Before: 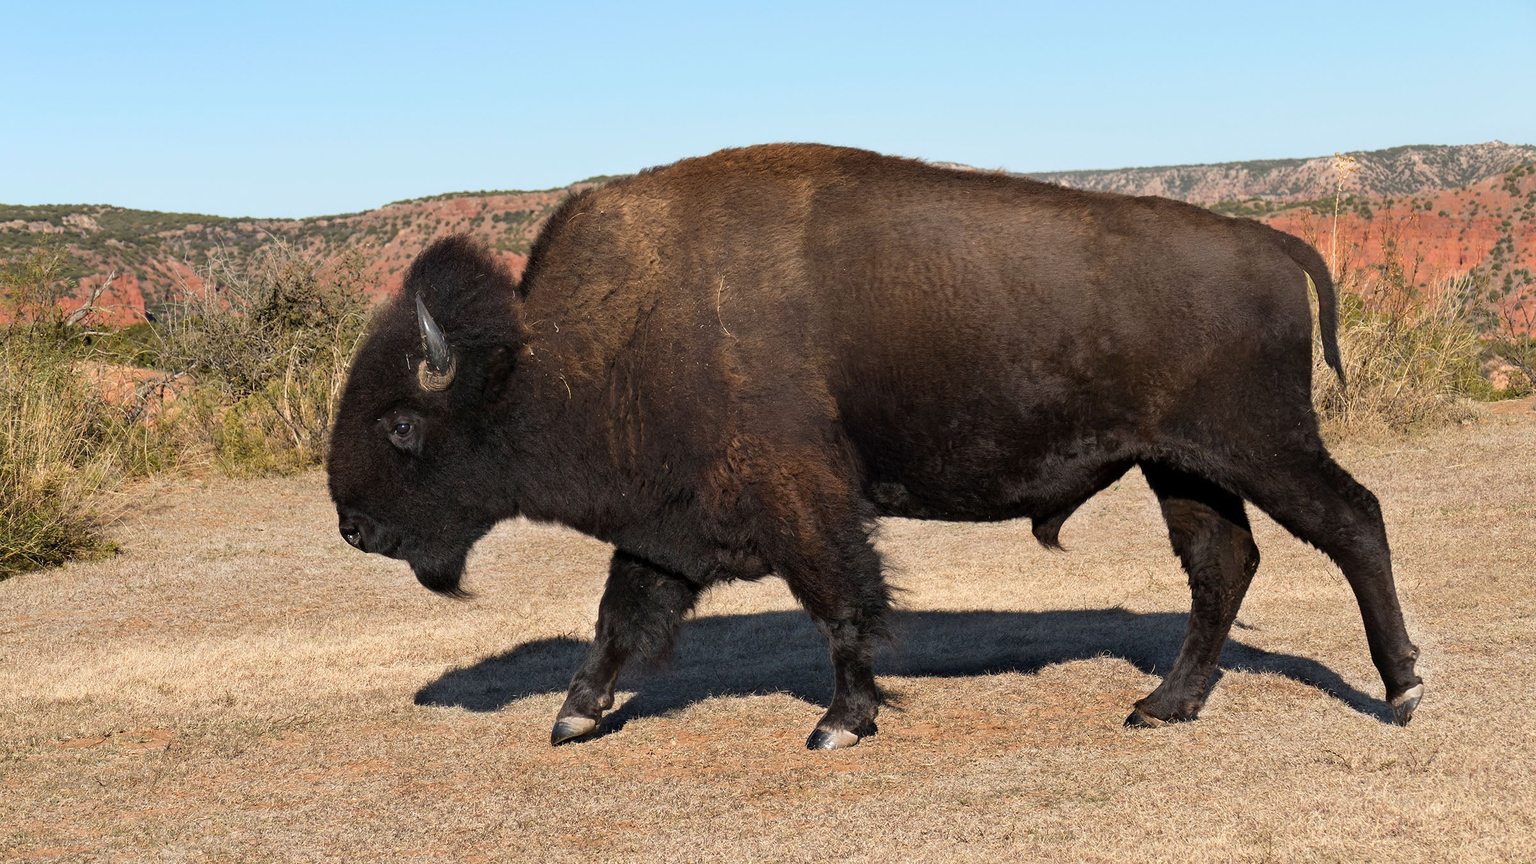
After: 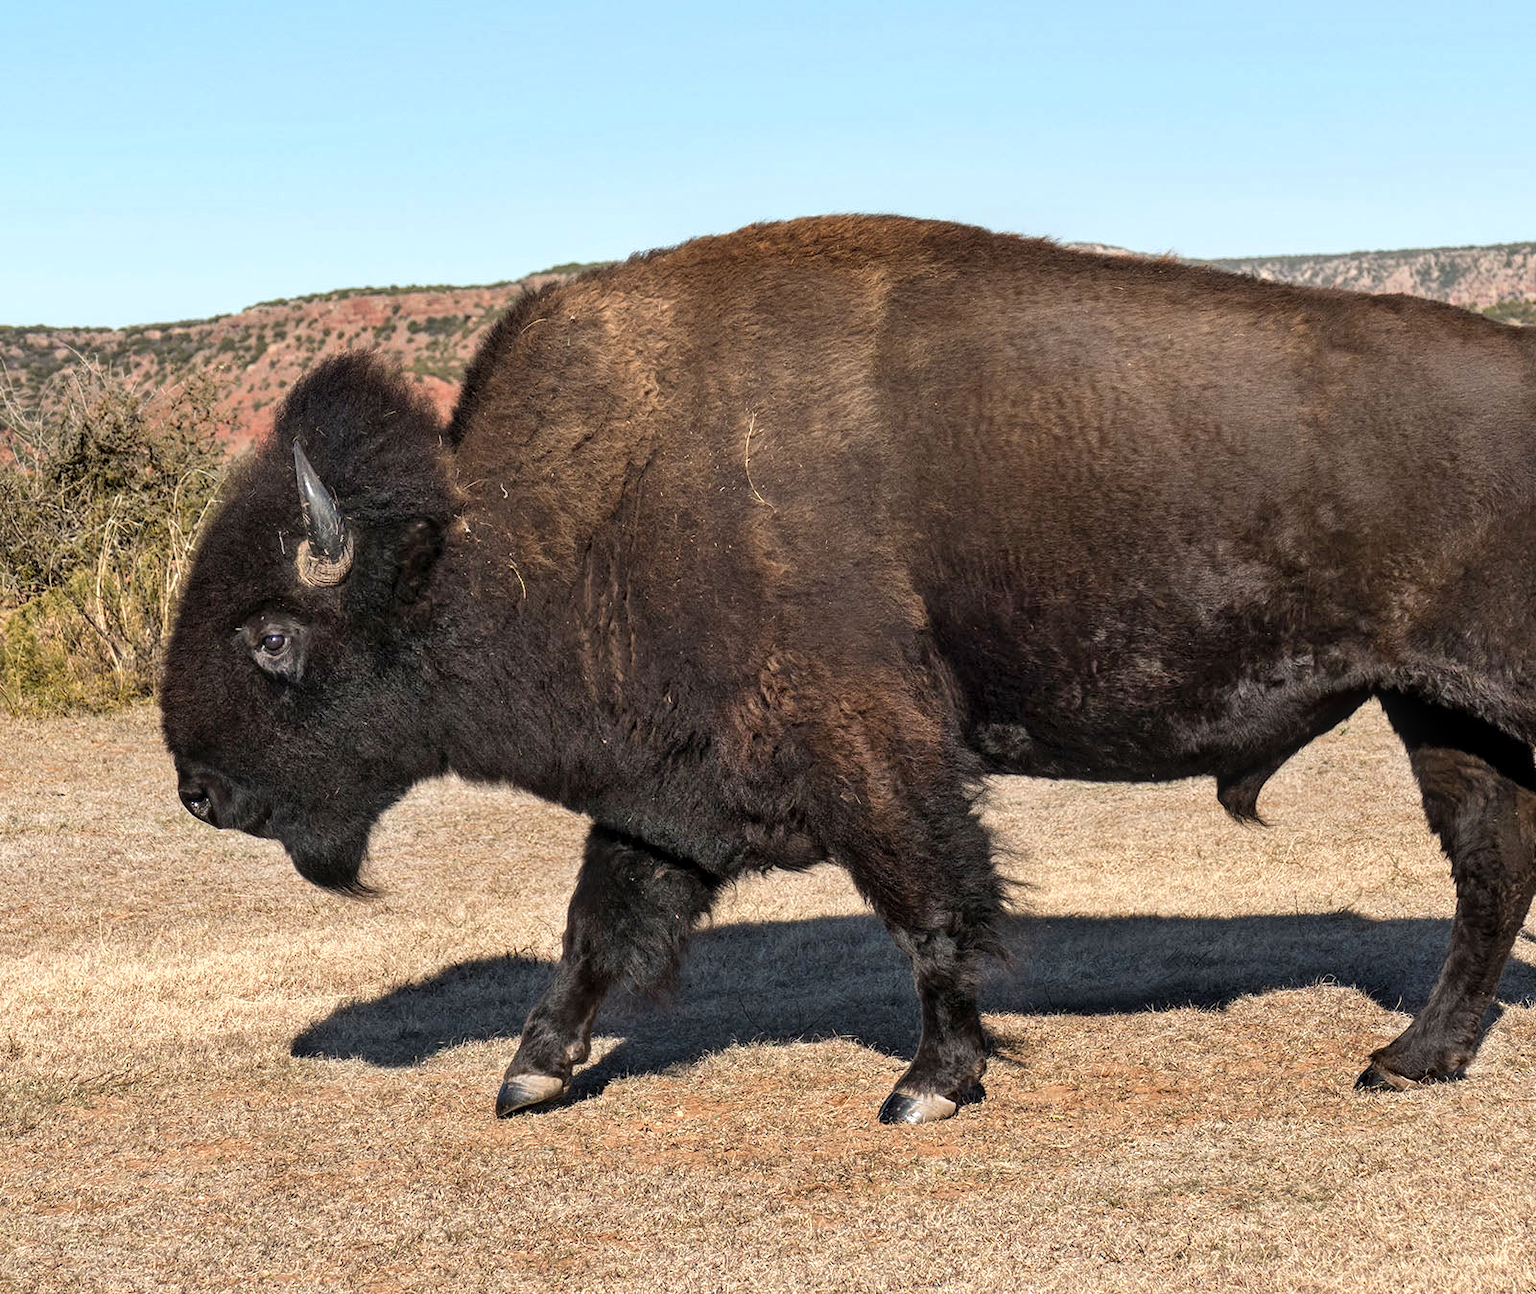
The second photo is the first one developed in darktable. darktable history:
crop and rotate: left 14.36%, right 18.93%
shadows and highlights: radius 47.64, white point adjustment 6.47, compress 80.11%, soften with gaussian
local contrast: on, module defaults
